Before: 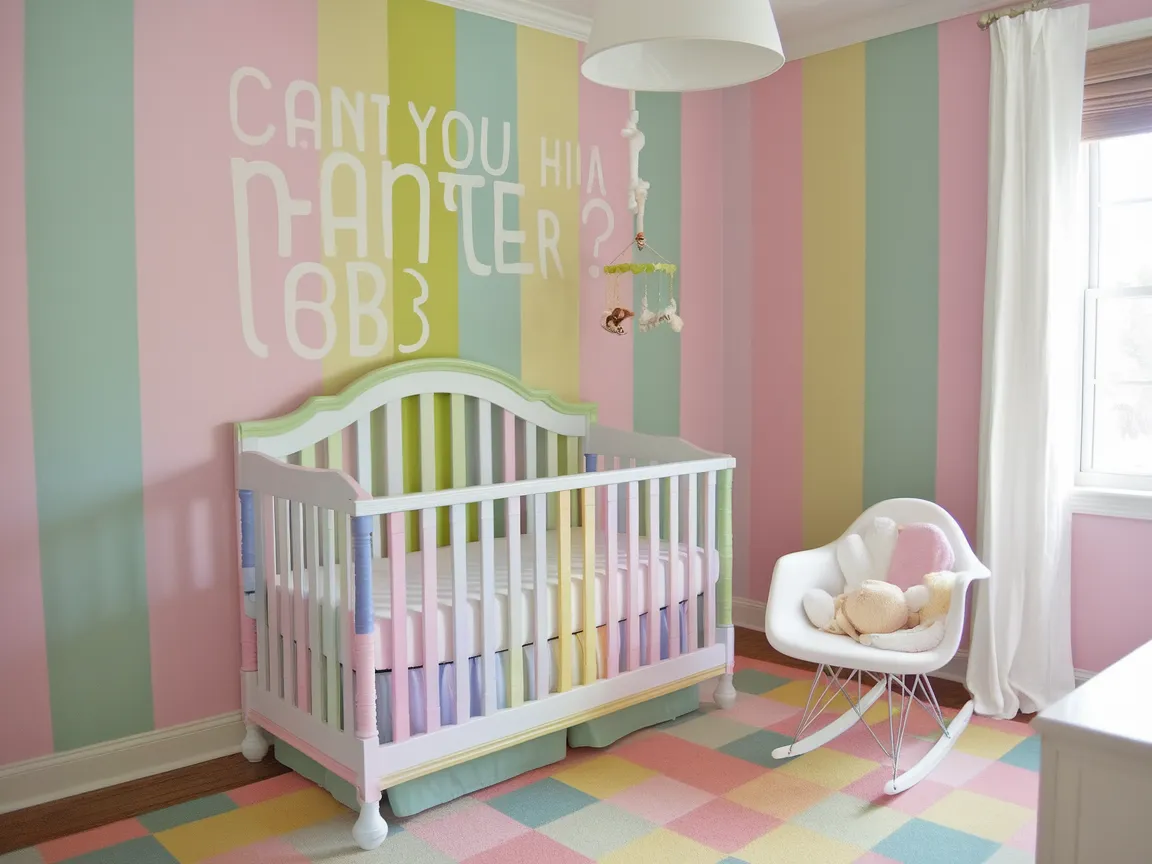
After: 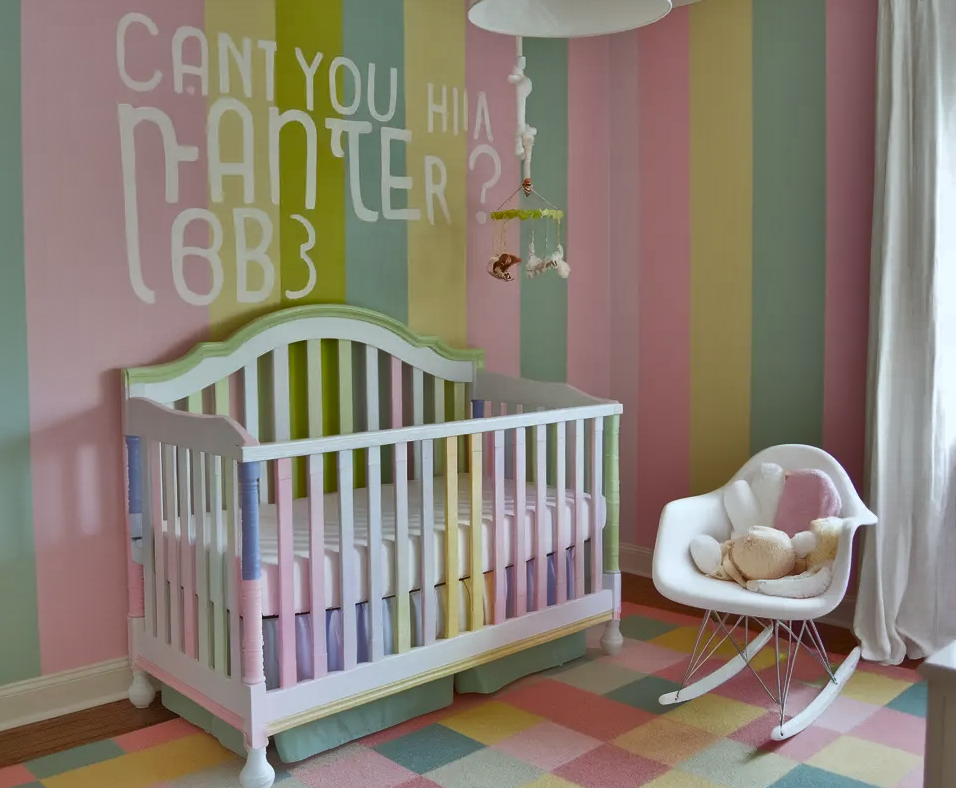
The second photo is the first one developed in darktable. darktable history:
shadows and highlights: shadows 19.71, highlights -84.48, soften with gaussian
color correction: highlights a* -3.3, highlights b* -6.47, shadows a* 2.95, shadows b* 5.21
contrast equalizer: octaves 7, y [[0.6 ×6], [0.55 ×6], [0 ×6], [0 ×6], [0 ×6]], mix -0.087
crop: left 9.813%, top 6.252%, right 7.169%, bottom 2.474%
